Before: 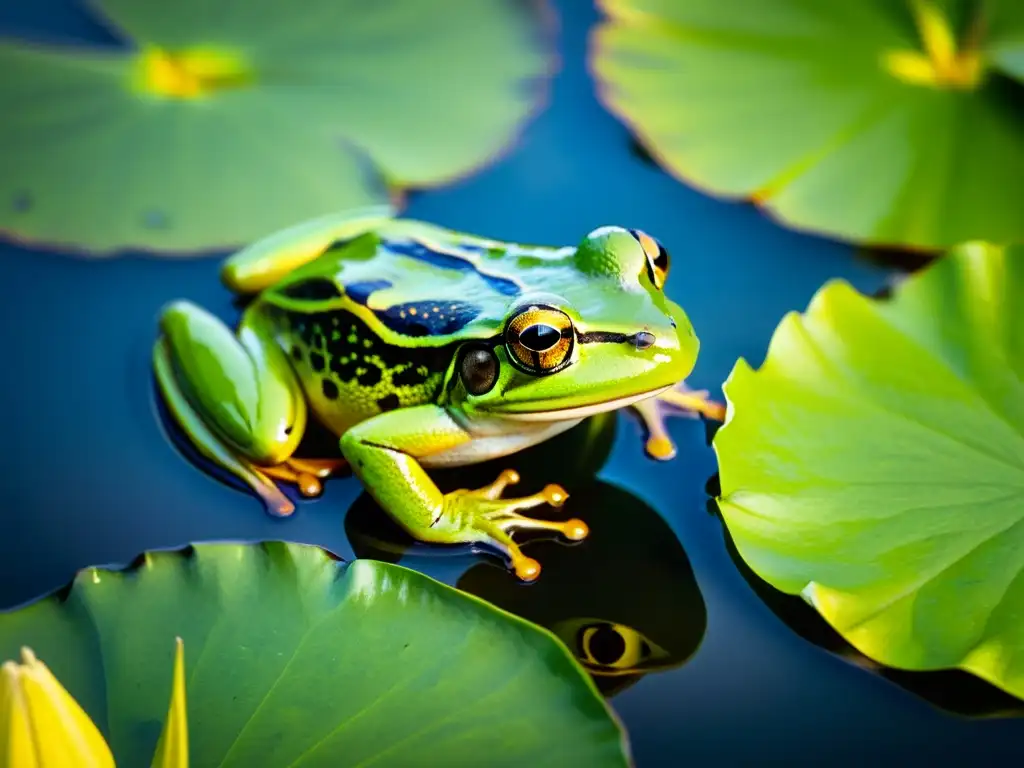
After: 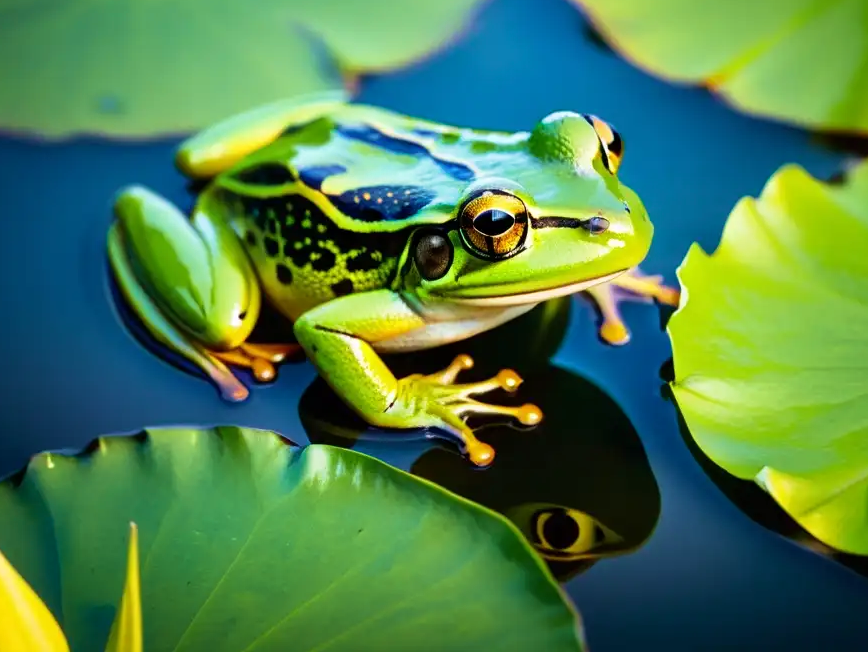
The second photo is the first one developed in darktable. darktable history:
velvia: on, module defaults
crop and rotate: left 4.571%, top 14.976%, right 10.638%
